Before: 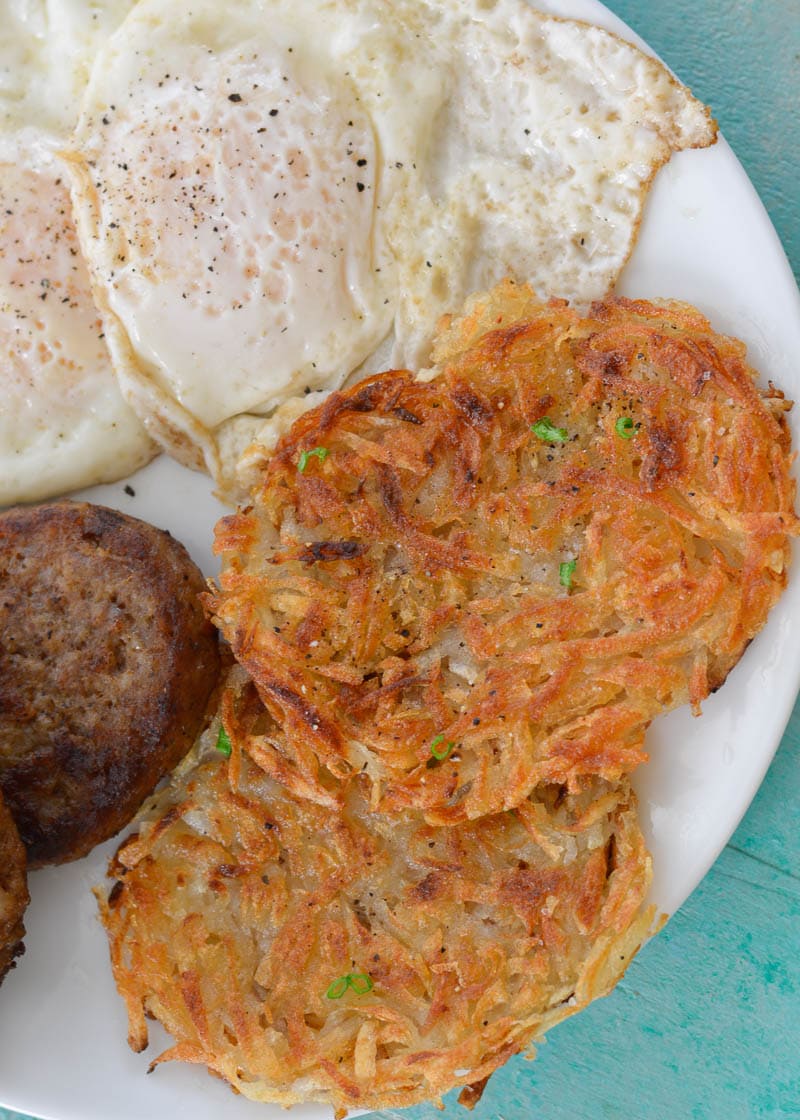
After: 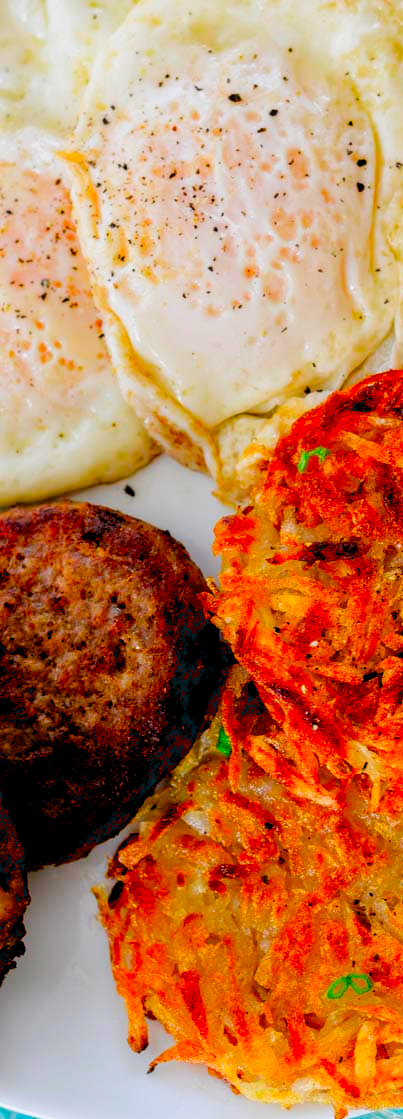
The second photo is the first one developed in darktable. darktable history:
filmic rgb: black relative exposure -5.08 EV, white relative exposure 3.52 EV, threshold 2.94 EV, hardness 3.18, contrast 1.183, highlights saturation mix -30.85%, enable highlight reconstruction true
crop and rotate: left 0.044%, top 0%, right 49.457%
local contrast: on, module defaults
color correction: highlights b* -0.015, saturation 2.2
exposure: black level correction 0.025, exposure 0.181 EV, compensate highlight preservation false
